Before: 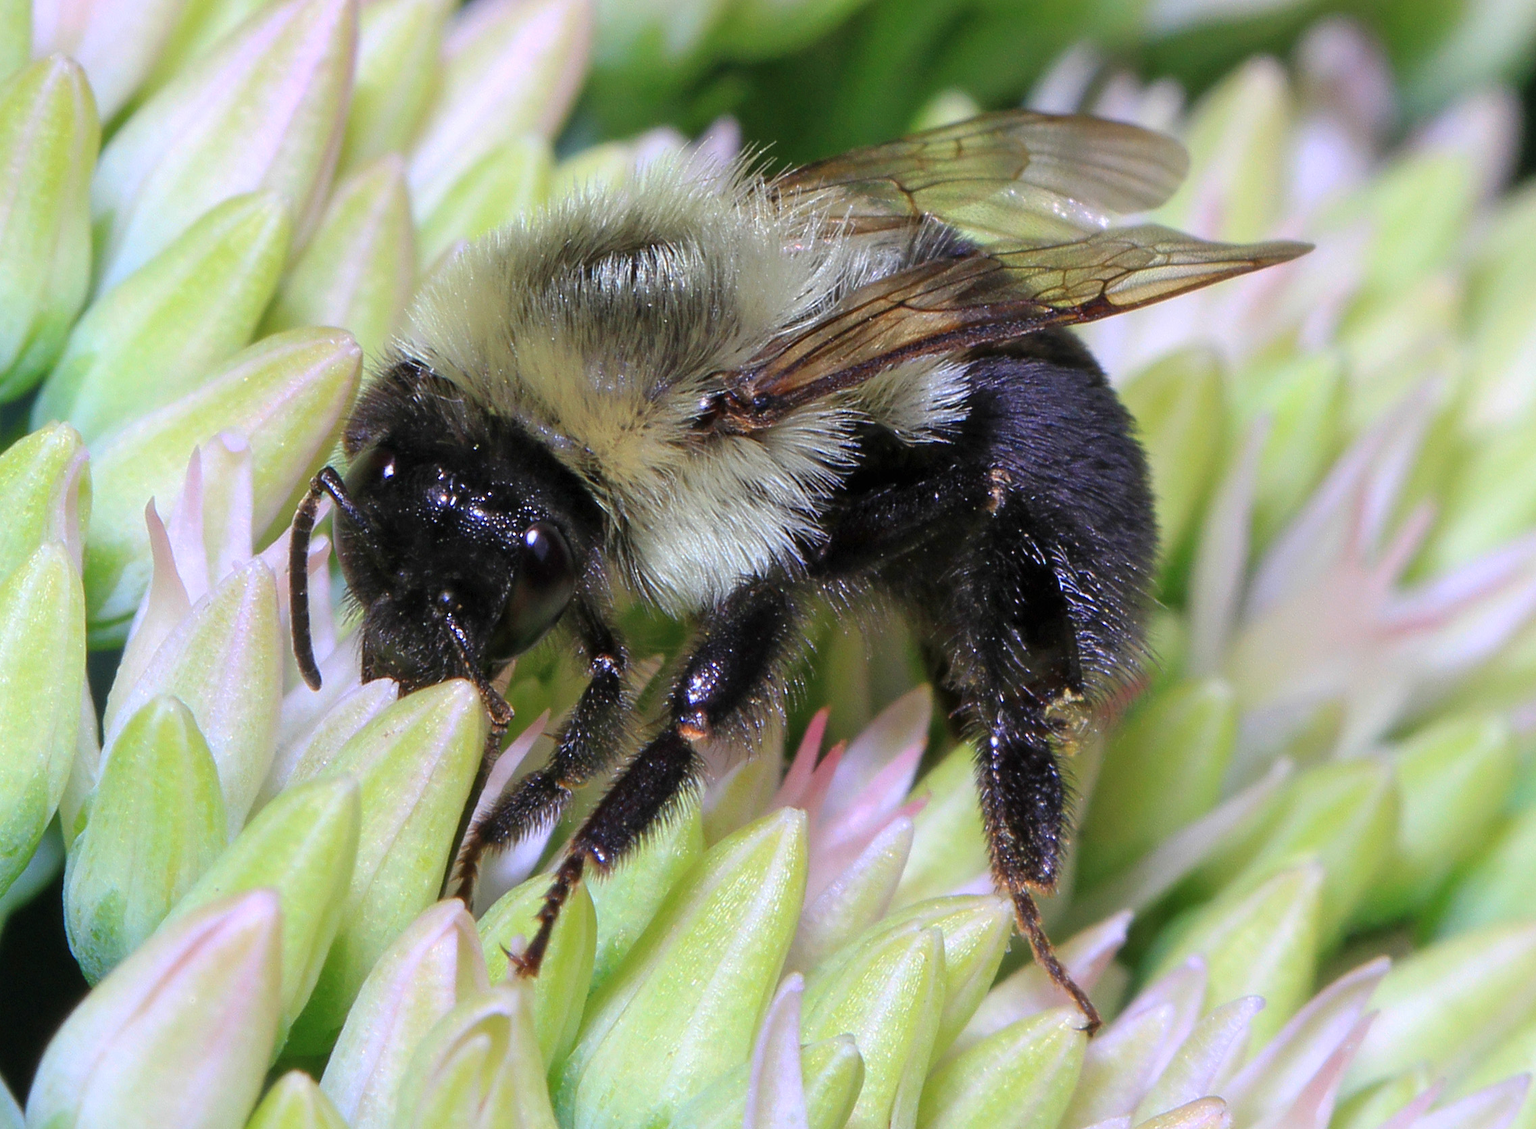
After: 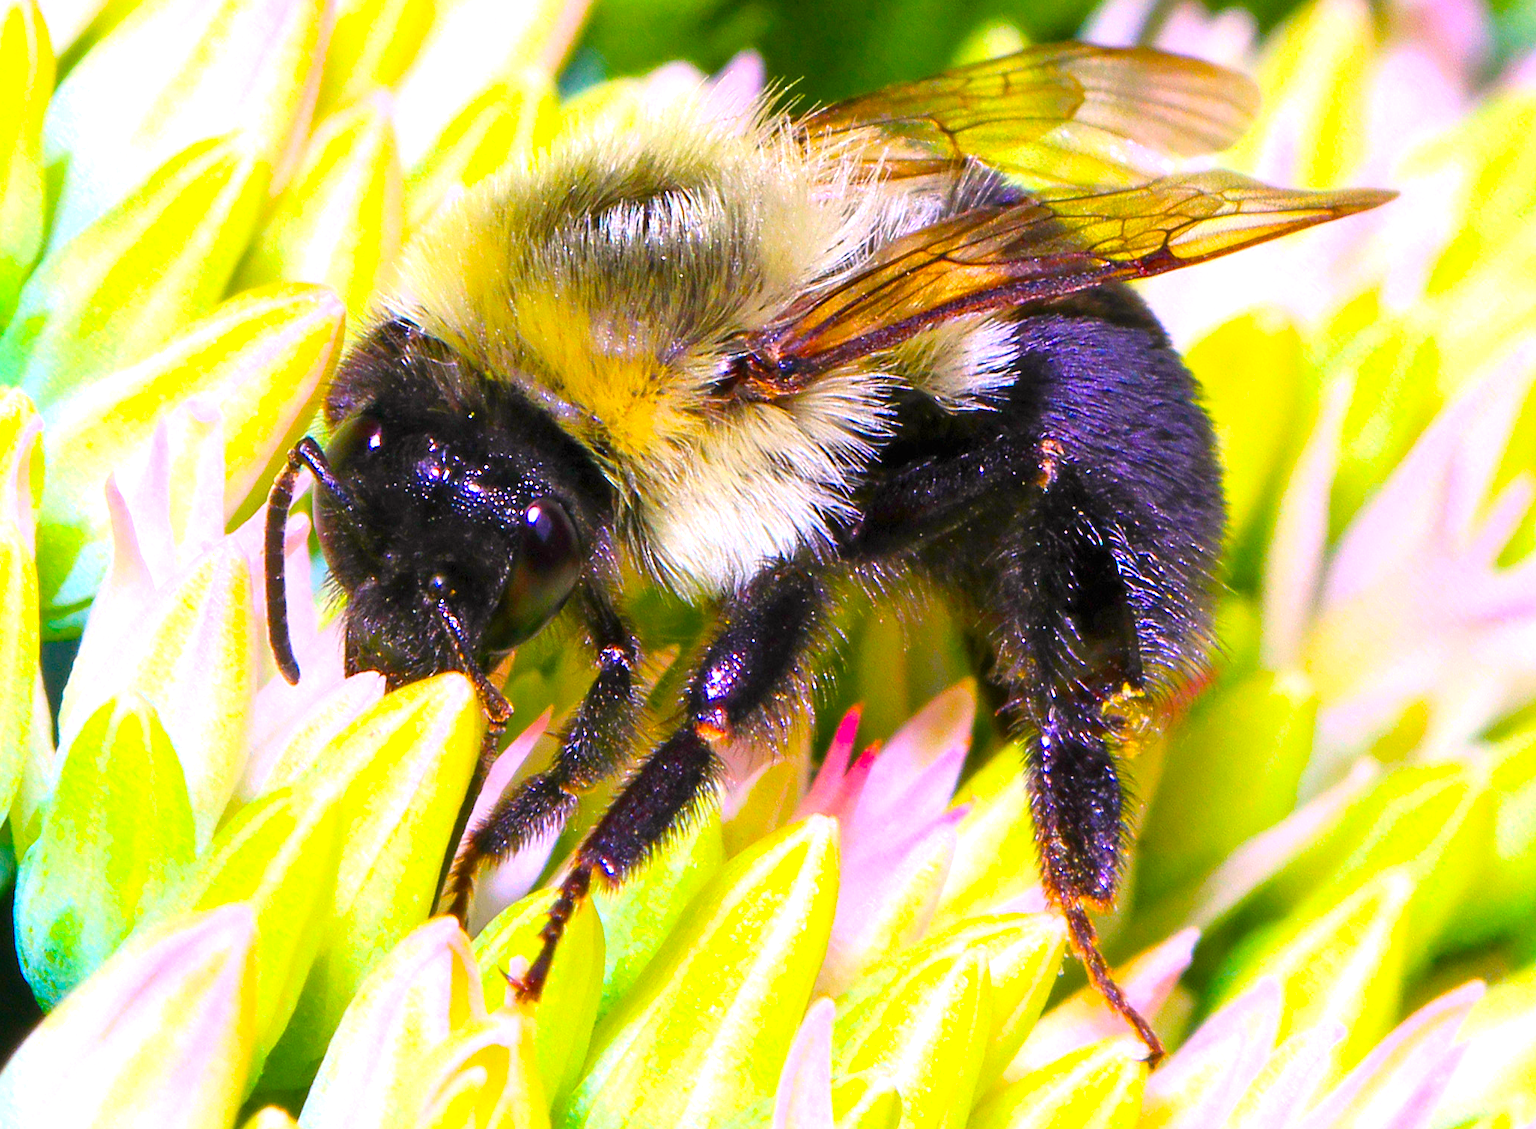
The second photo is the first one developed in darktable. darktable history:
color balance rgb: linear chroma grading › global chroma 42%, perceptual saturation grading › global saturation 42%, perceptual brilliance grading › global brilliance 25%, global vibrance 33%
color correction: highlights a* 14.52, highlights b* 4.84
crop: left 3.305%, top 6.436%, right 6.389%, bottom 3.258%
base curve: curves: ch0 [(0, 0) (0.666, 0.806) (1, 1)]
